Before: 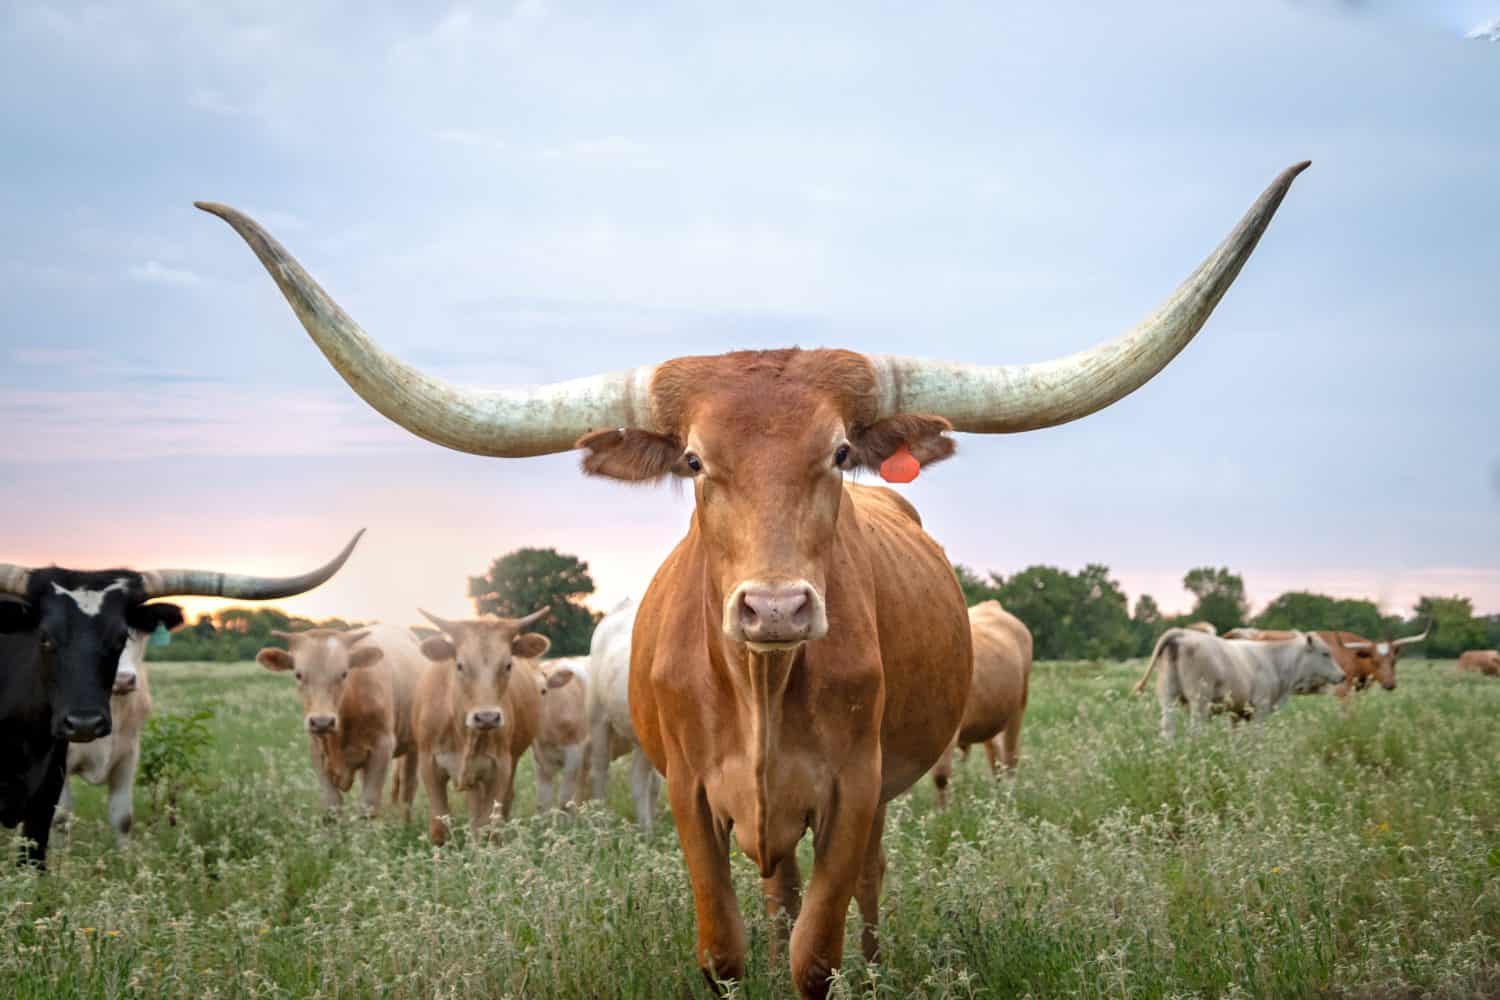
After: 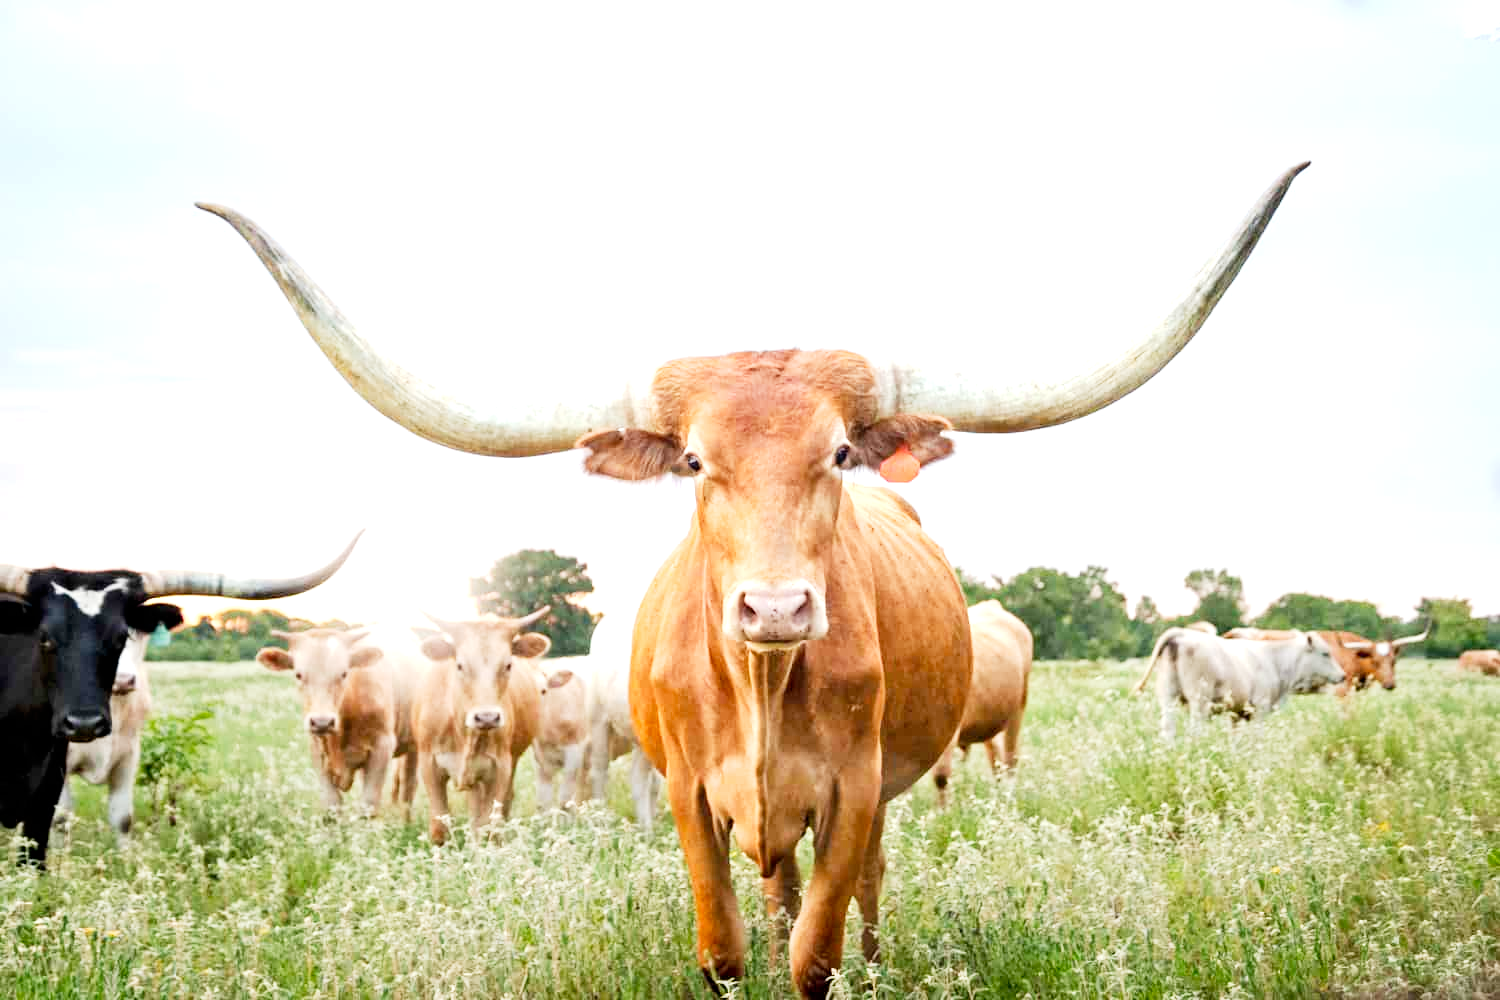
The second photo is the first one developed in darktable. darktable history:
color correction: highlights b* -0.031, saturation 0.975
exposure: black level correction 0, exposure 0.895 EV, compensate exposure bias true, compensate highlight preservation false
tone curve: curves: ch0 [(0, 0) (0.082, 0.02) (0.129, 0.078) (0.275, 0.301) (0.67, 0.809) (1, 1)], preserve colors none
